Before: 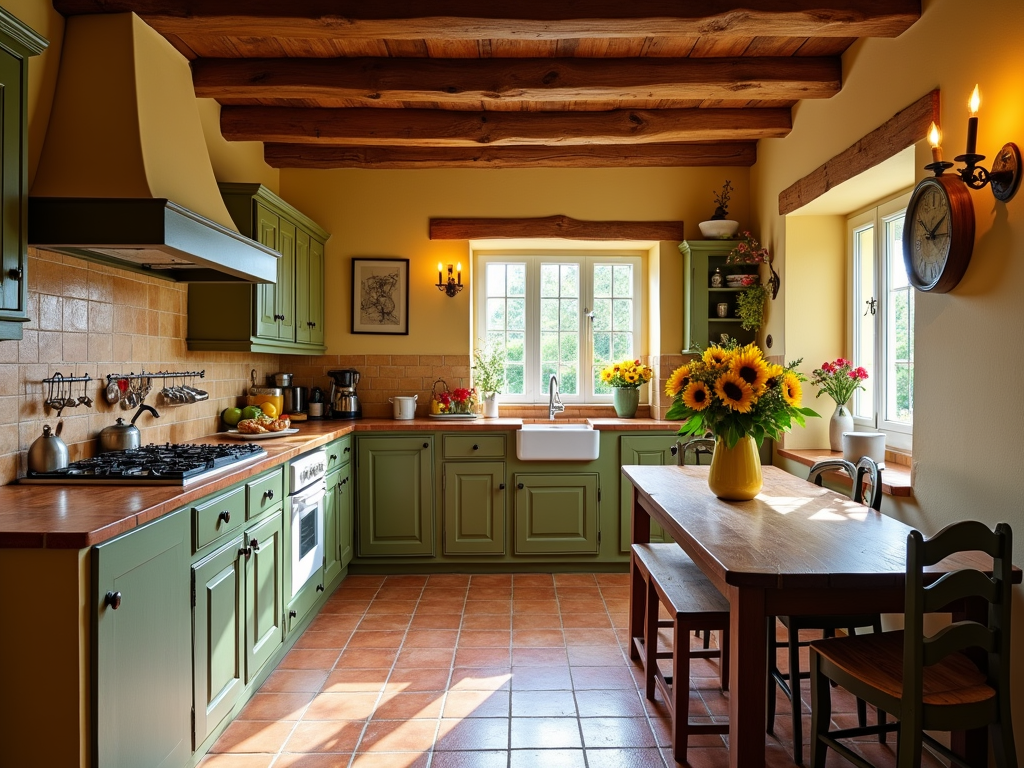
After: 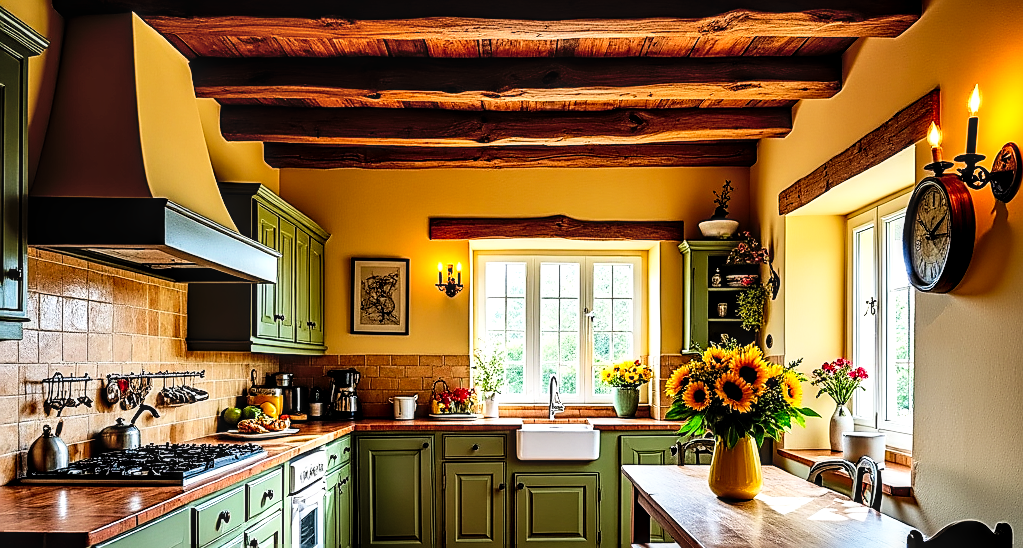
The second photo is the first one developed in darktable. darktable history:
shadows and highlights: radius 108.52, shadows 44.07, highlights -67.8, low approximation 0.01, soften with gaussian
sharpen: radius 1.4, amount 1.25, threshold 0.7
local contrast: detail 150%
contrast brightness saturation: contrast 0.2, brightness 0.15, saturation 0.14
crop: bottom 28.576%
tone curve: curves: ch0 [(0, 0) (0.003, 0.023) (0.011, 0.024) (0.025, 0.028) (0.044, 0.035) (0.069, 0.043) (0.1, 0.052) (0.136, 0.063) (0.177, 0.094) (0.224, 0.145) (0.277, 0.209) (0.335, 0.281) (0.399, 0.364) (0.468, 0.453) (0.543, 0.553) (0.623, 0.66) (0.709, 0.767) (0.801, 0.88) (0.898, 0.968) (1, 1)], preserve colors none
filmic rgb: black relative exposure -7.65 EV, white relative exposure 4.56 EV, hardness 3.61, contrast 1.05
